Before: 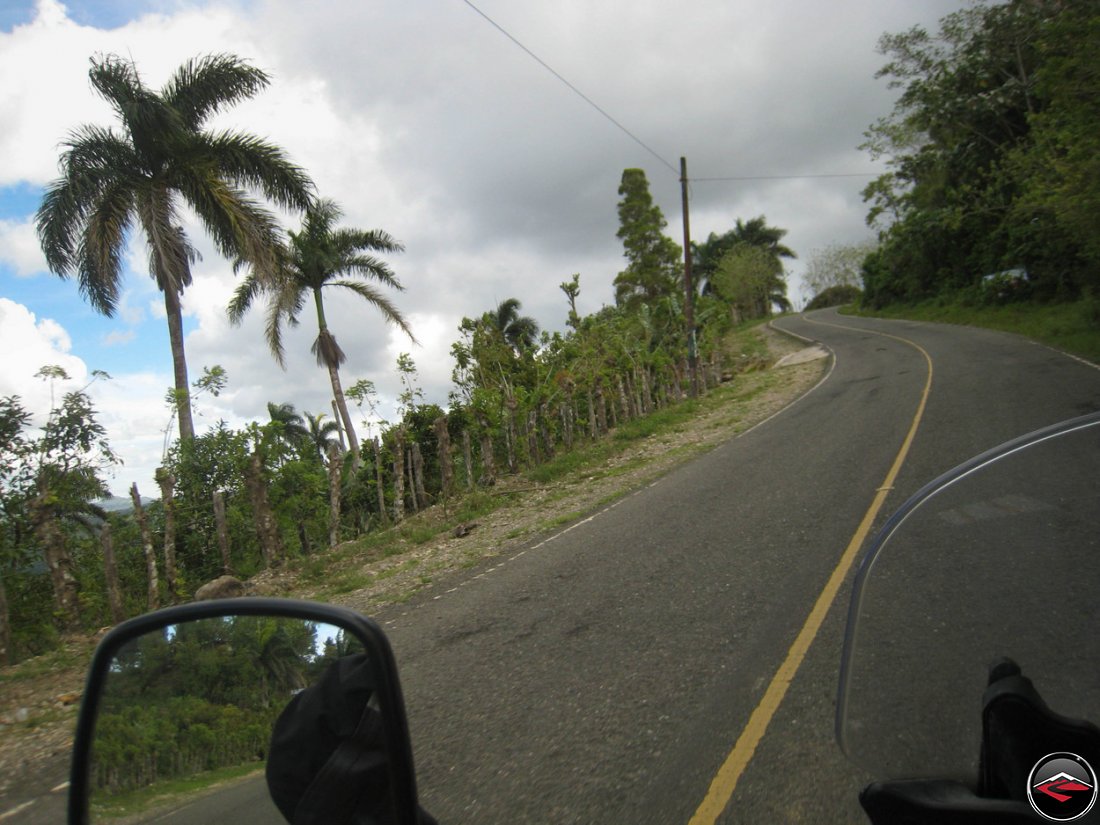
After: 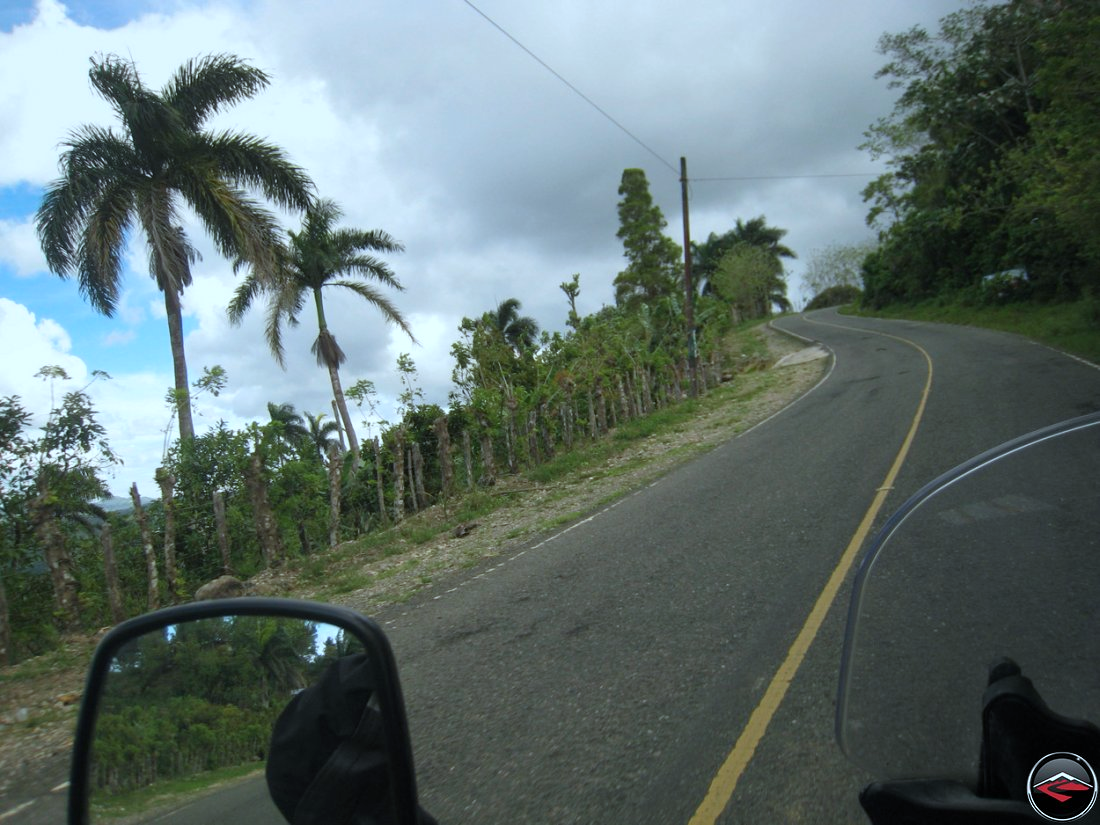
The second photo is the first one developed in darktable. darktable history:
color calibration: illuminant F (fluorescent), F source F9 (Cool White Deluxe 4150 K) – high CRI, x 0.374, y 0.373, temperature 4159.9 K, saturation algorithm version 1 (2020)
